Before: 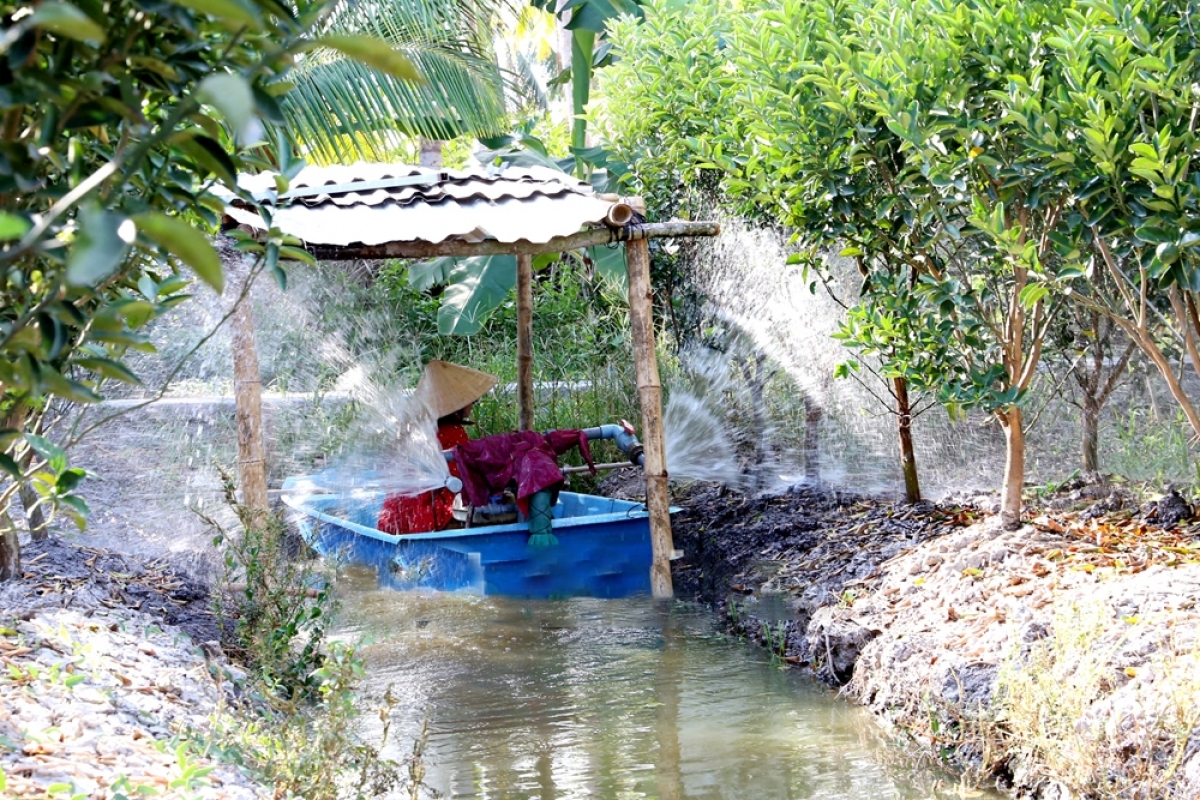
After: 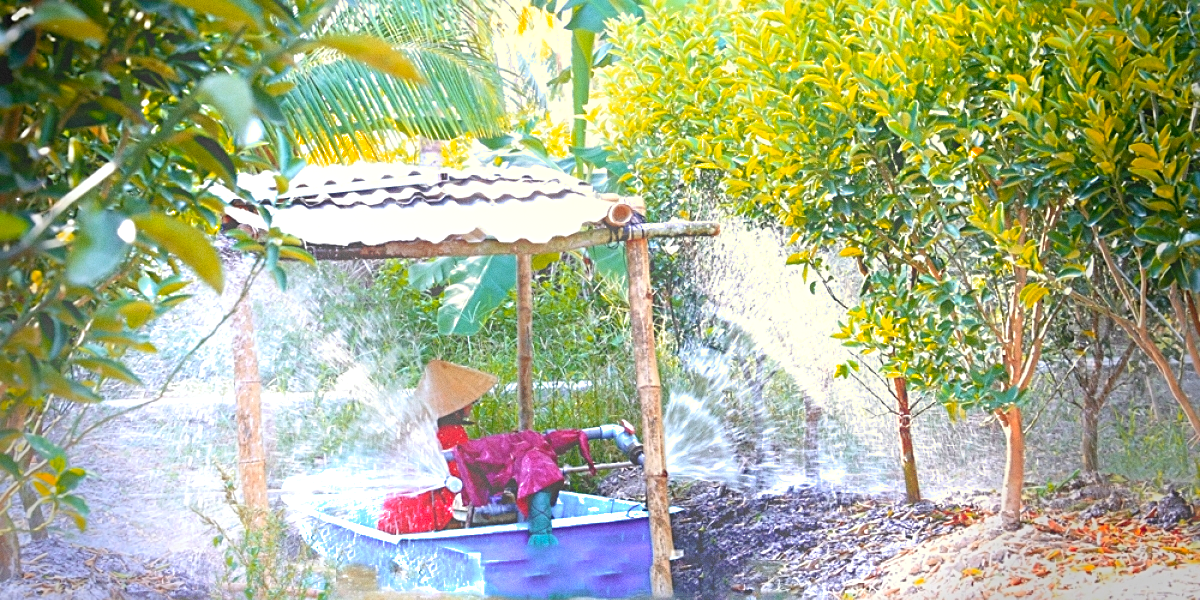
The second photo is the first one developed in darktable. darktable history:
crop: bottom 24.988%
color zones: curves: ch0 [(0.473, 0.374) (0.742, 0.784)]; ch1 [(0.354, 0.737) (0.742, 0.705)]; ch2 [(0.318, 0.421) (0.758, 0.532)]
tone curve: curves: ch0 [(0, 0) (0.405, 0.351) (1, 1)]
exposure: black level correction 0.003, exposure 0.383 EV
sharpen: radius 2.767
color reconstruction: threshold 101.25
grain: coarseness 7.08 ISO, strength 21.67%, mid-tones bias 59.58%
bloom: size 40%
vignetting: fall-off start 68.33%, fall-off radius 30%, saturation 0.042, center (-0.066, -0.311), width/height ratio 0.992, shape 0.85, dithering 8-bit output
